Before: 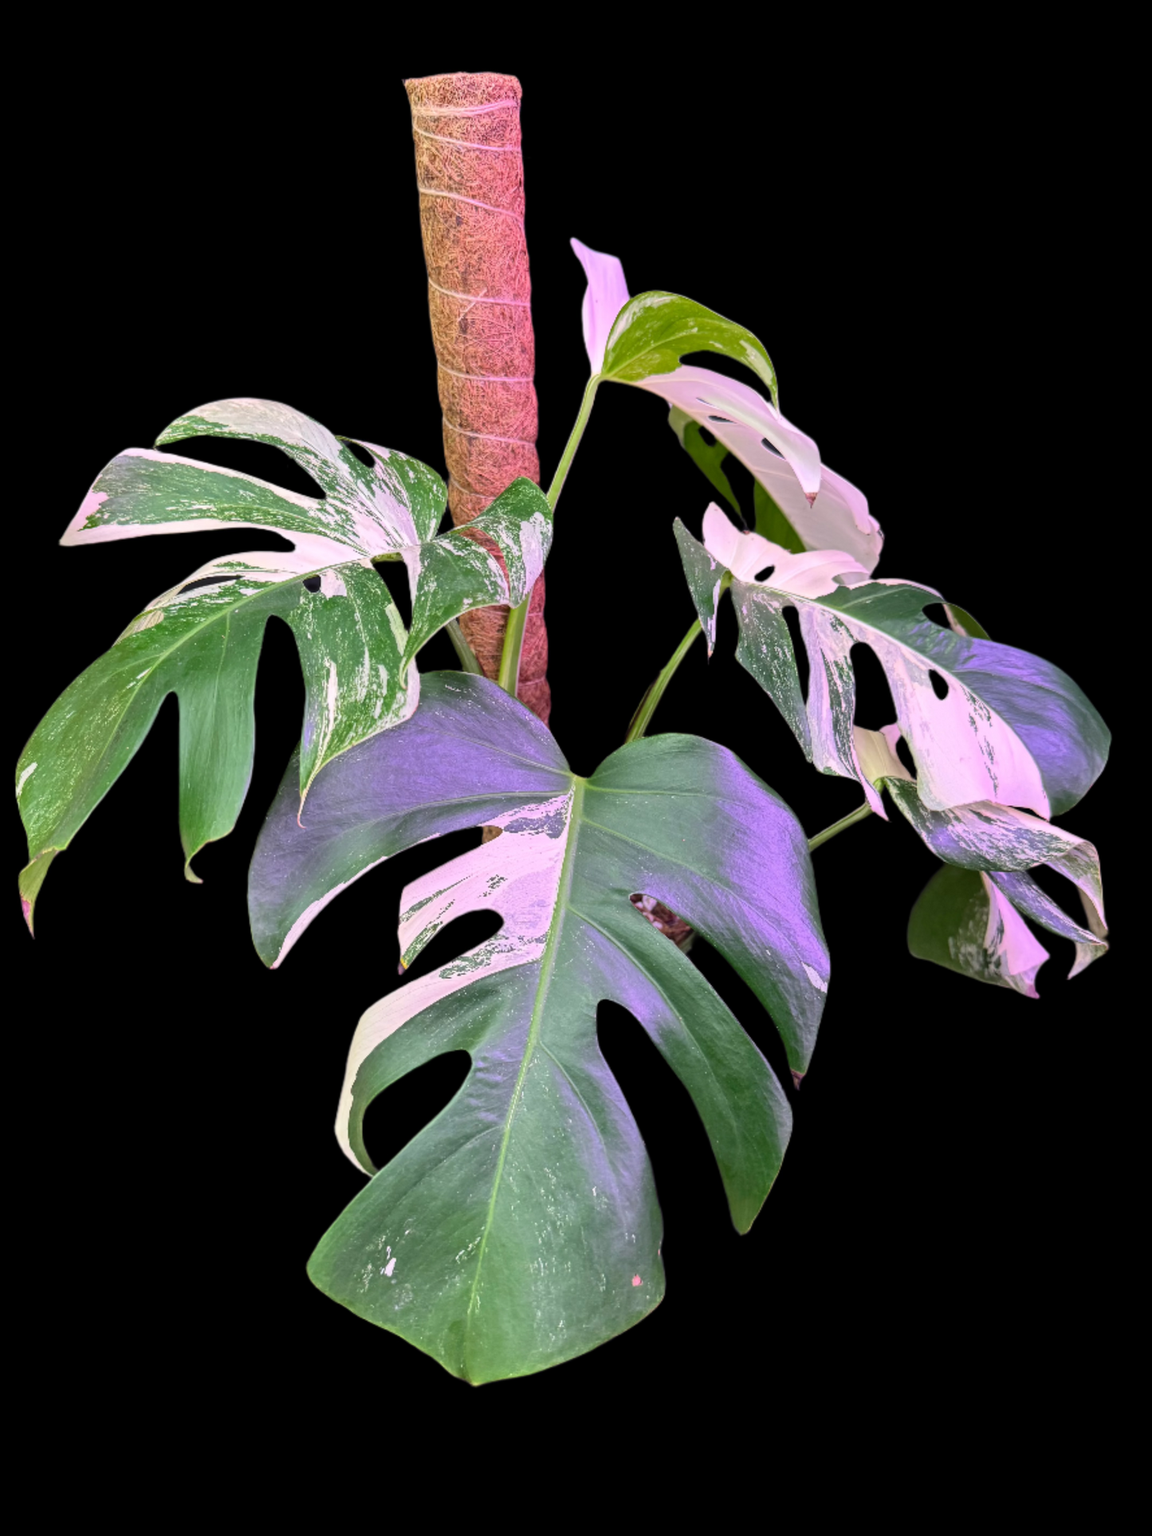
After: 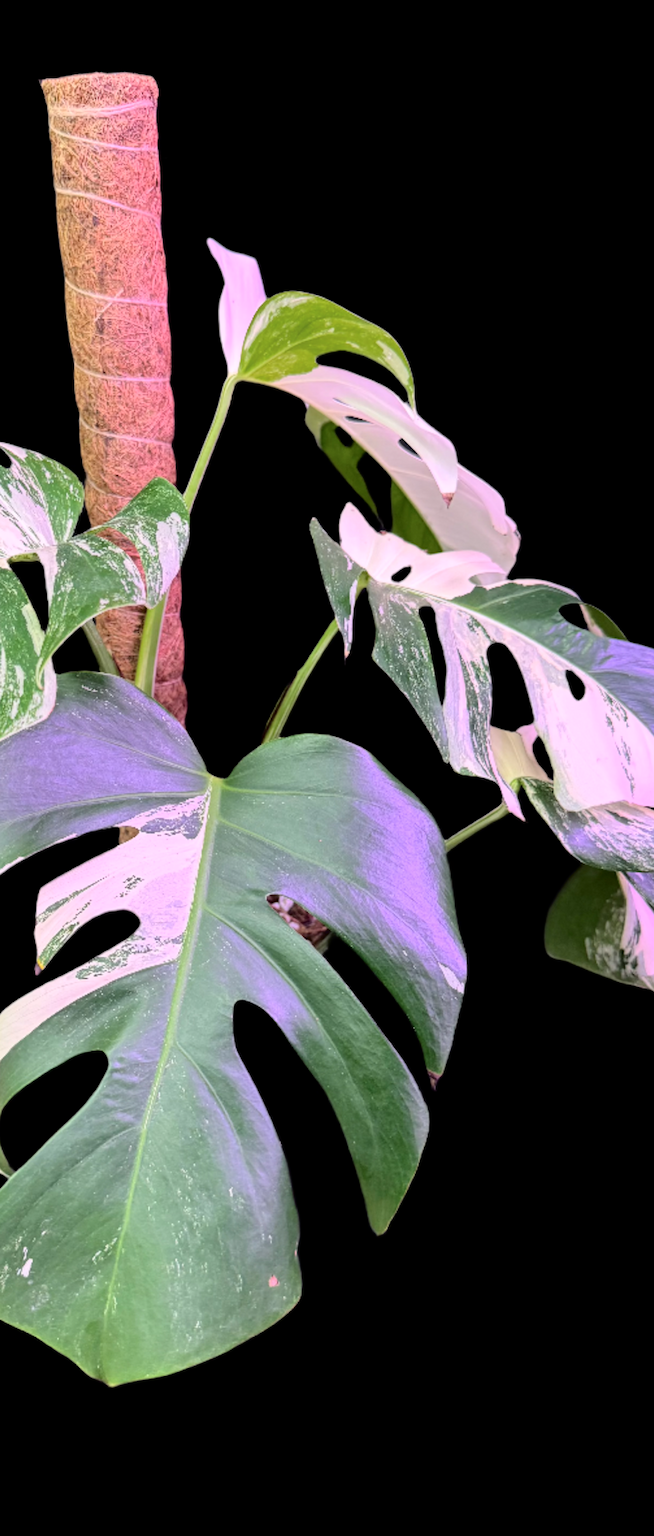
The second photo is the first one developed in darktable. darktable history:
tone curve: curves: ch0 [(0, 0) (0.003, 0.001) (0.011, 0.004) (0.025, 0.013) (0.044, 0.022) (0.069, 0.035) (0.1, 0.053) (0.136, 0.088) (0.177, 0.149) (0.224, 0.213) (0.277, 0.293) (0.335, 0.381) (0.399, 0.463) (0.468, 0.546) (0.543, 0.616) (0.623, 0.693) (0.709, 0.766) (0.801, 0.843) (0.898, 0.921) (1, 1)], color space Lab, independent channels, preserve colors none
tone equalizer: mask exposure compensation -0.489 EV
crop: left 31.579%, top 0.013%, right 11.578%
